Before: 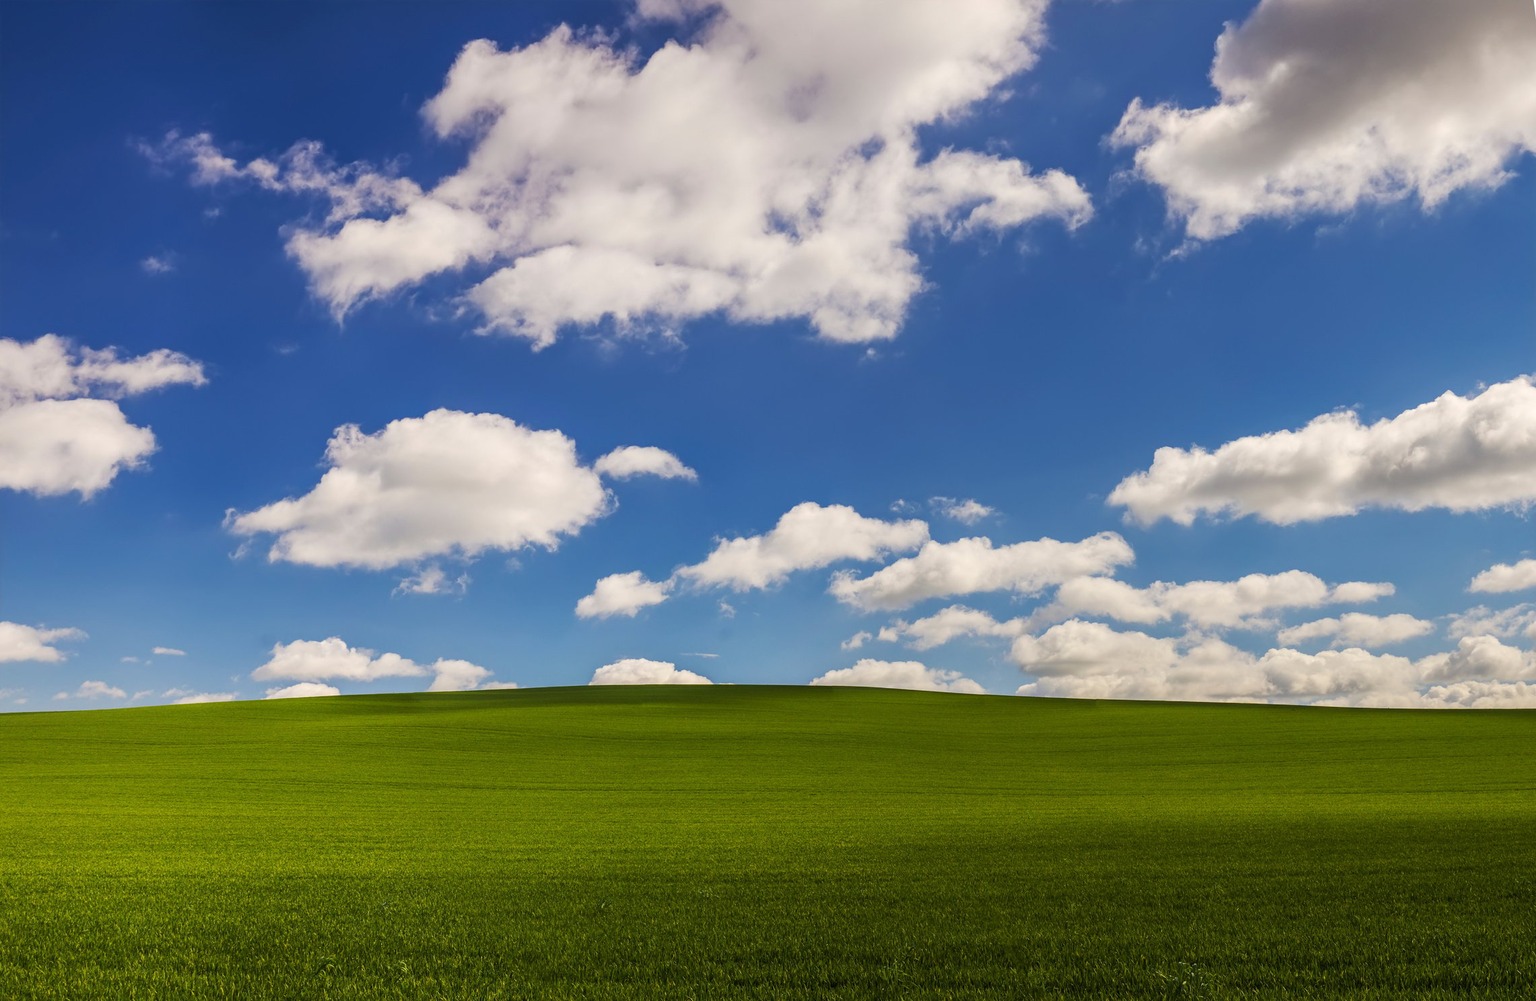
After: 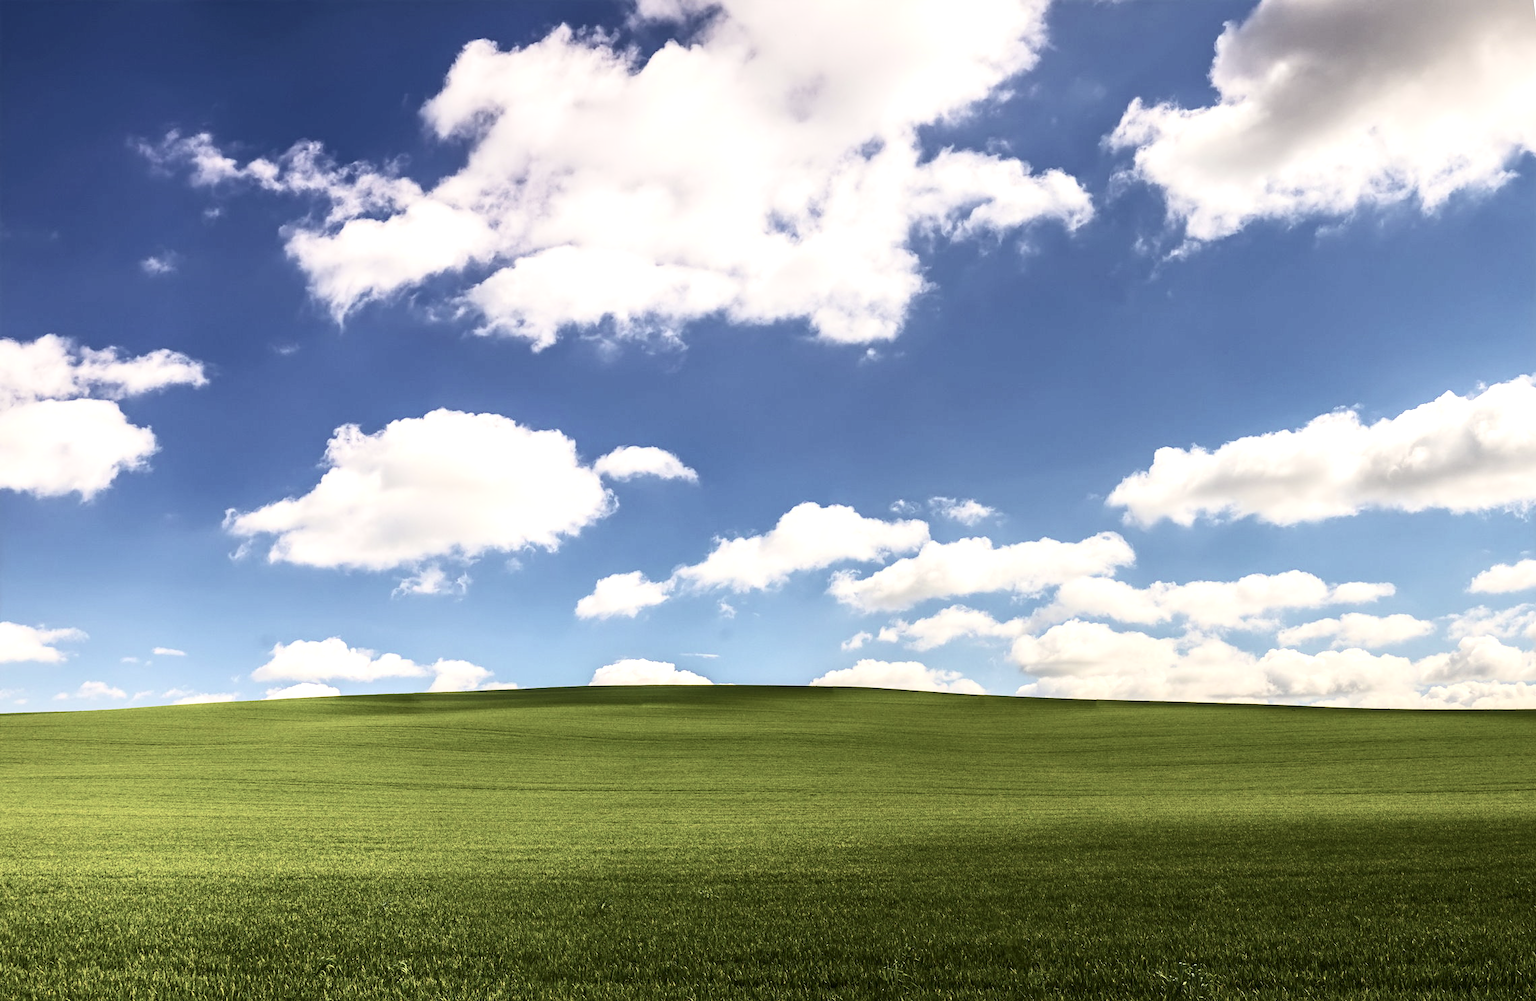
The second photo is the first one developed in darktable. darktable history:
exposure: black level correction 0, exposure 0.7 EV, compensate exposure bias true, compensate highlight preservation false
contrast brightness saturation: contrast 0.25, saturation -0.31
